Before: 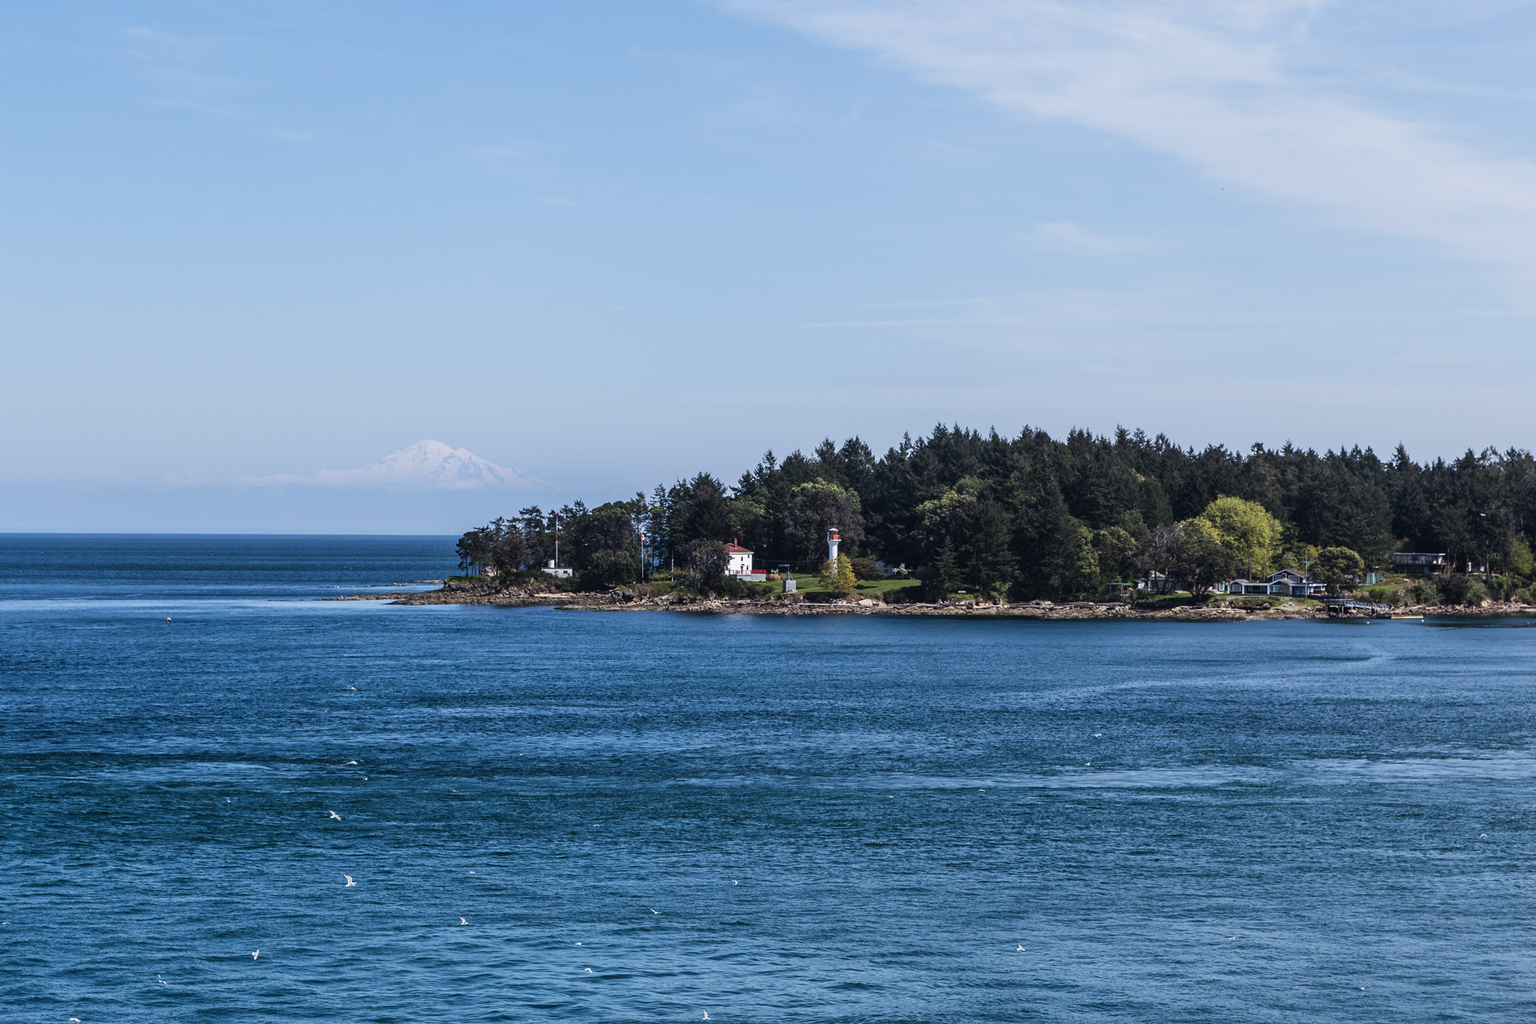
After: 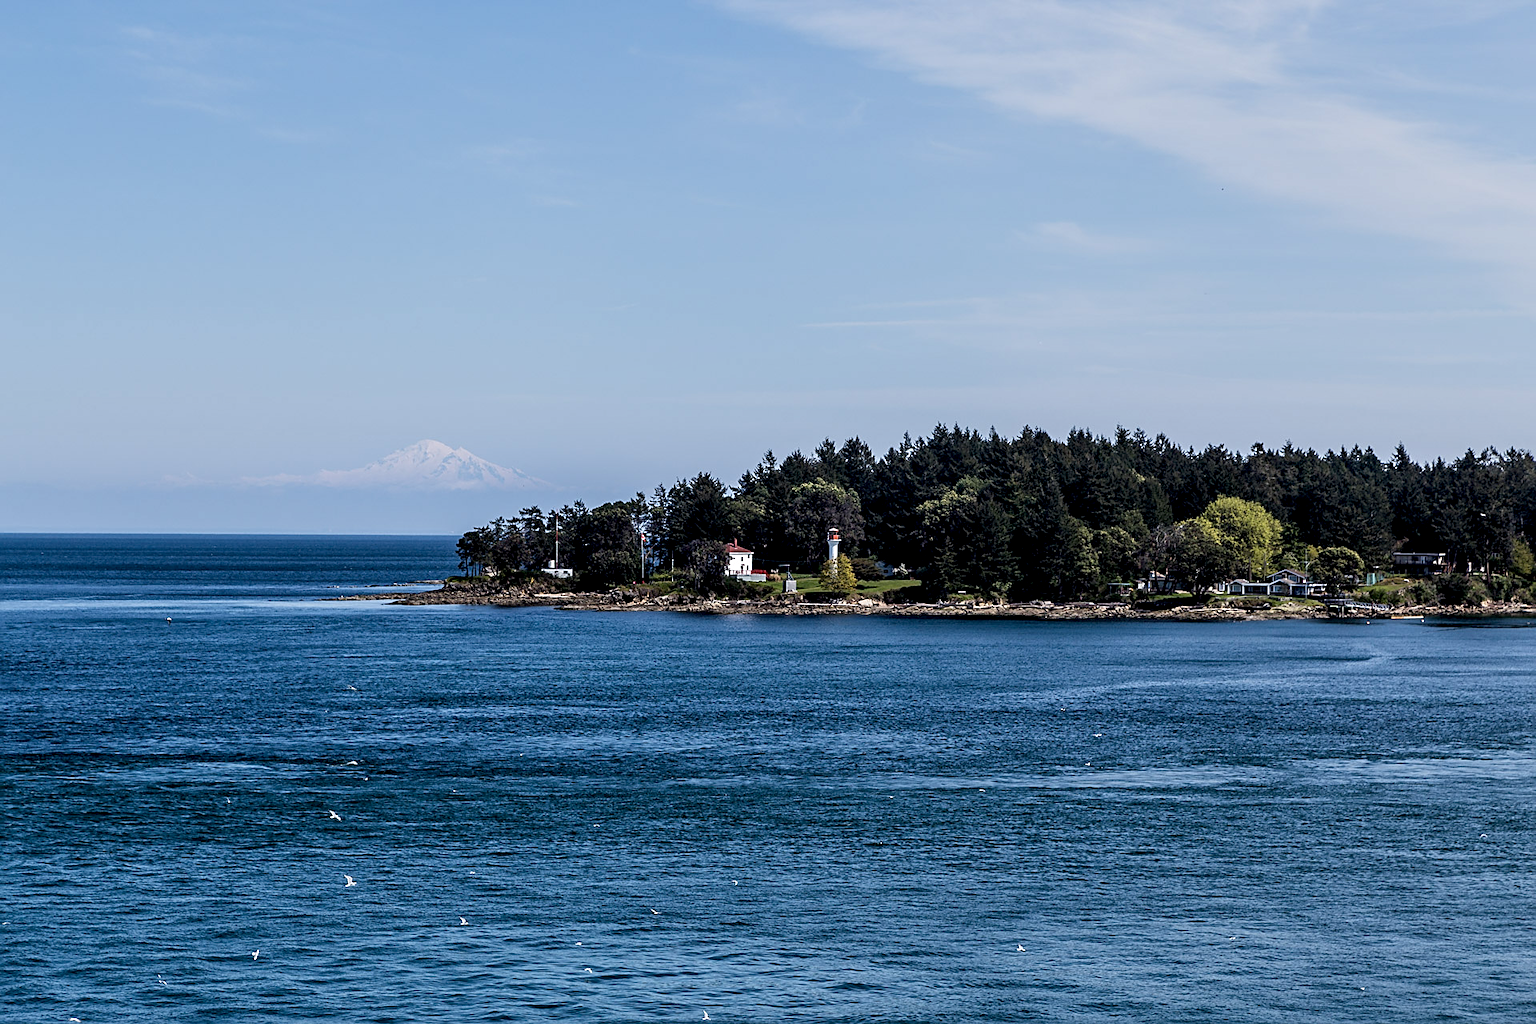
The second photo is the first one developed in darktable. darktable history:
tone equalizer: on, module defaults
contrast equalizer: octaves 7, y [[0.6 ×6], [0.55 ×6], [0 ×6], [0 ×6], [0 ×6]], mix 0.35
exposure: black level correction 0.009, exposure -0.159 EV, compensate highlight preservation false
sharpen: on, module defaults
